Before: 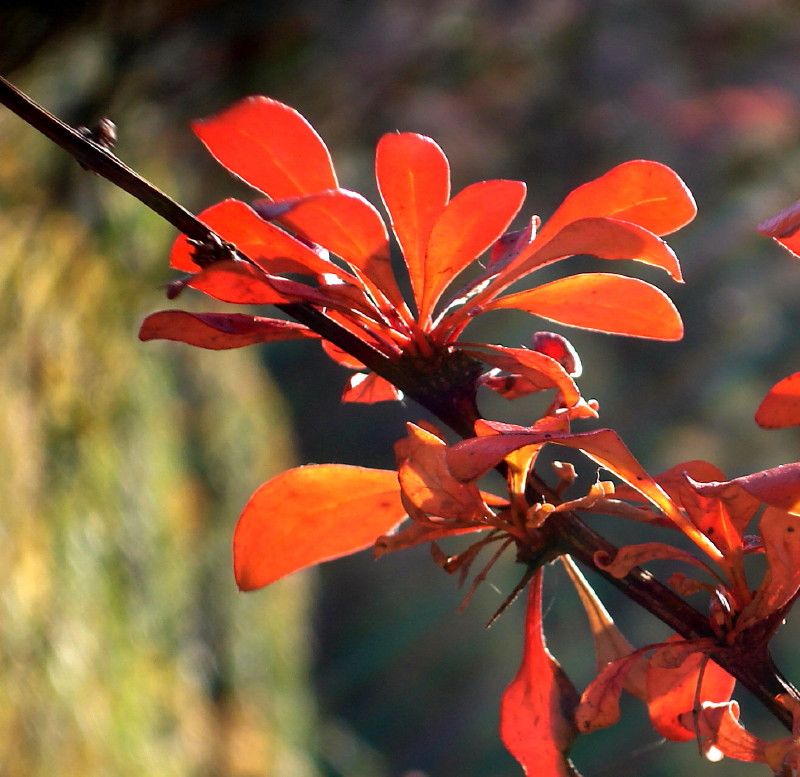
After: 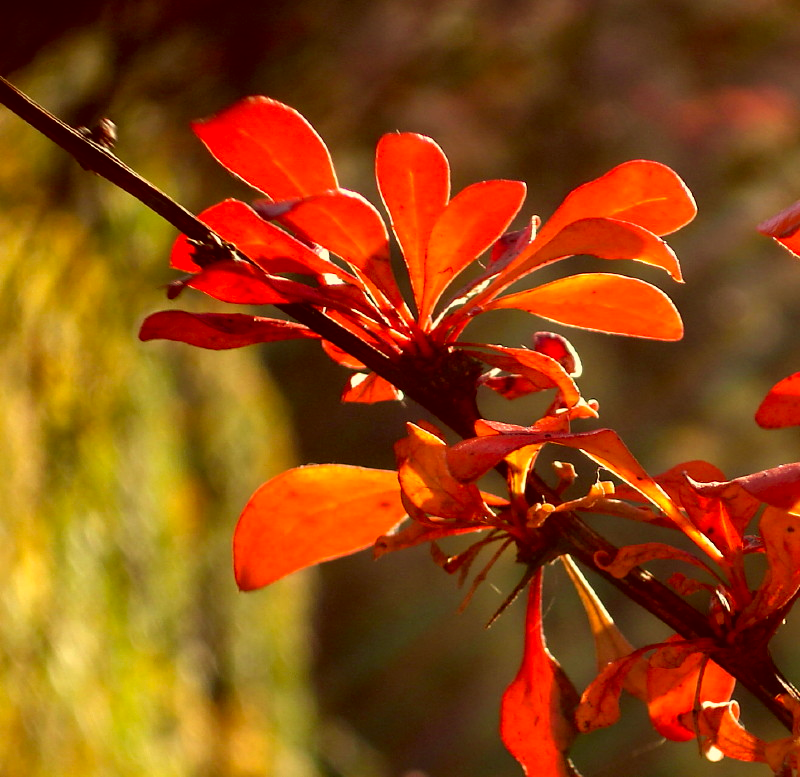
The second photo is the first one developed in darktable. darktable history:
color correction: highlights a* 1.15, highlights b* 24.78, shadows a* 16.2, shadows b* 24.19
